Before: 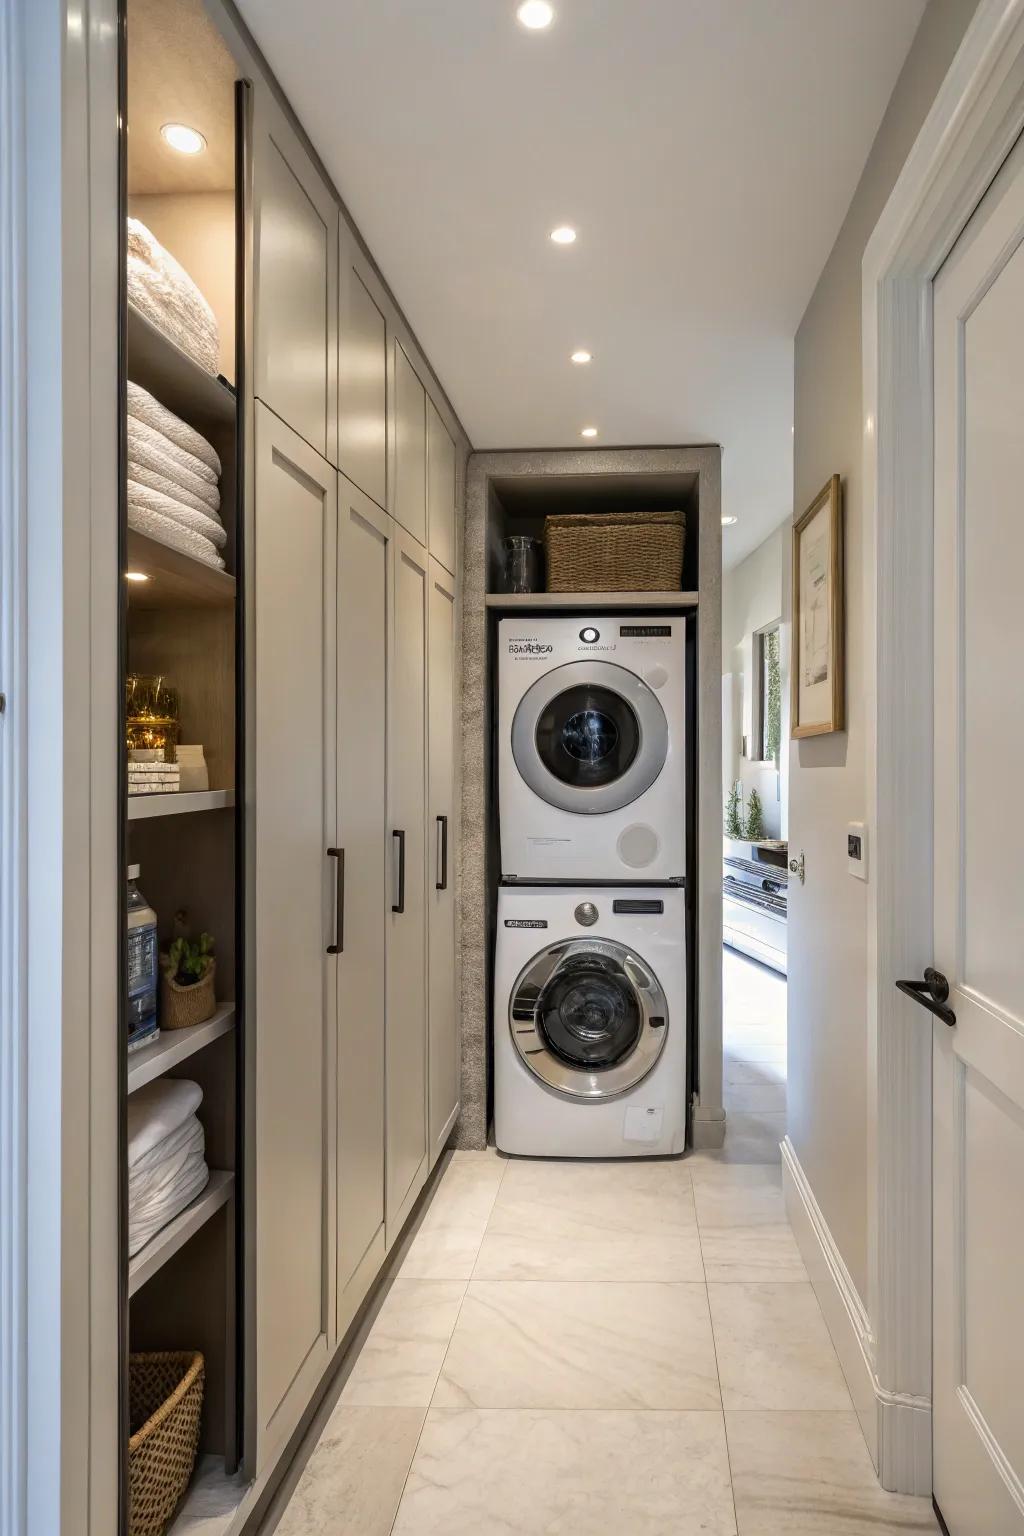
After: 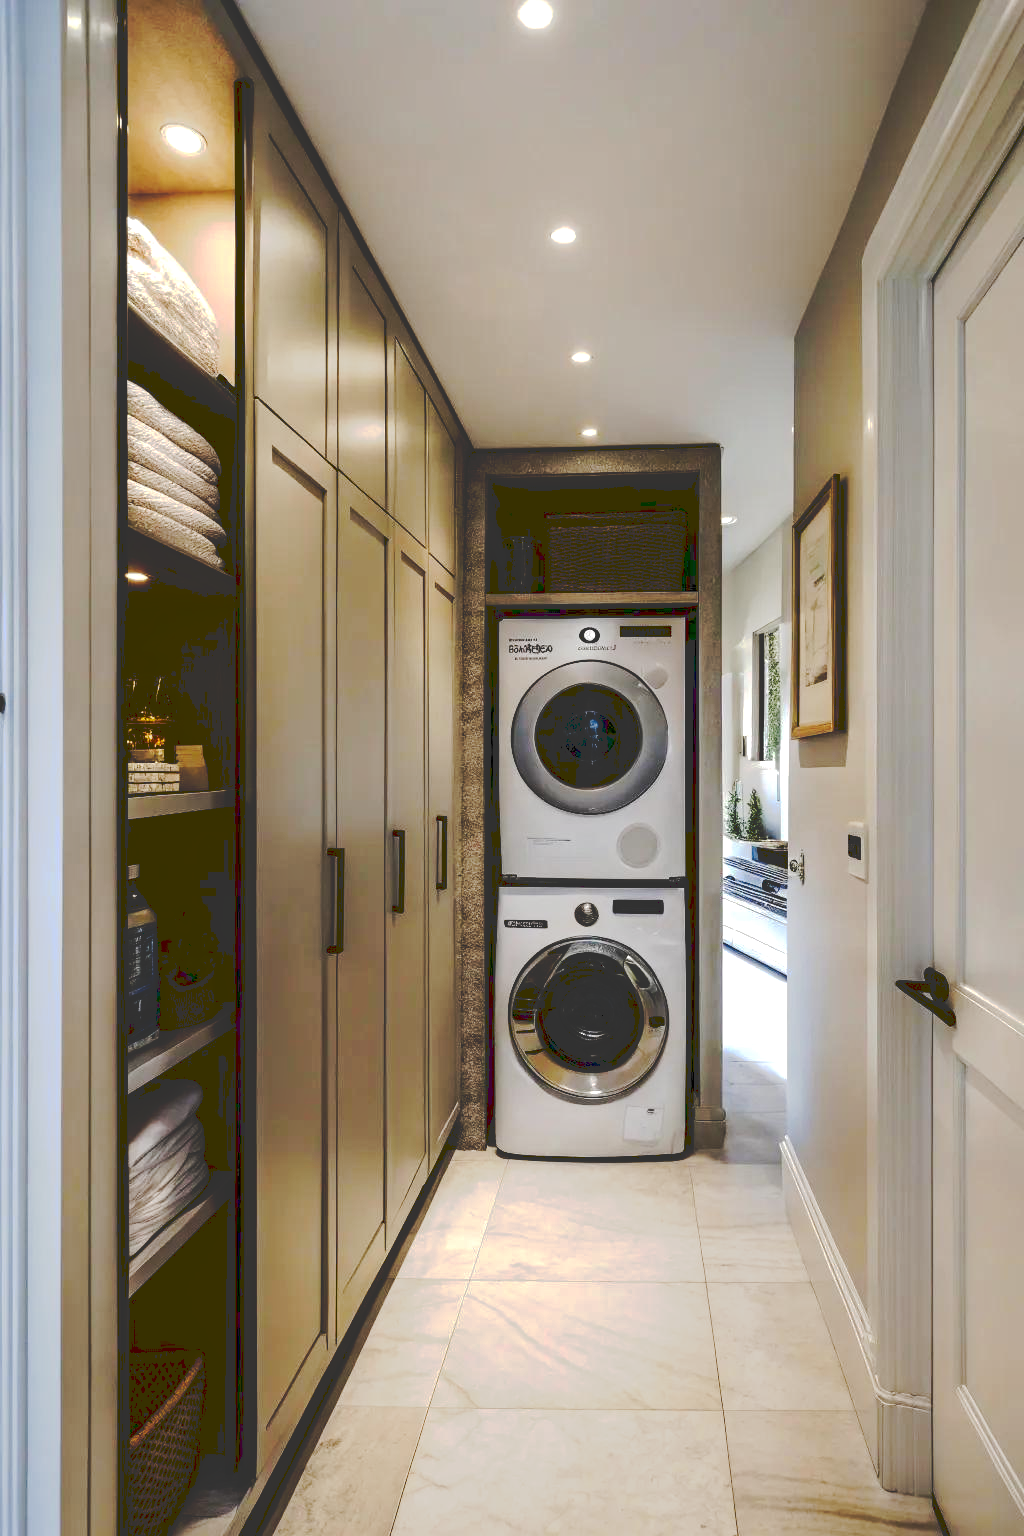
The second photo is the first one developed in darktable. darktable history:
contrast brightness saturation: brightness -0.25, saturation 0.2
tone curve: curves: ch0 [(0, 0) (0.003, 0.198) (0.011, 0.198) (0.025, 0.198) (0.044, 0.198) (0.069, 0.201) (0.1, 0.202) (0.136, 0.207) (0.177, 0.212) (0.224, 0.222) (0.277, 0.27) (0.335, 0.332) (0.399, 0.422) (0.468, 0.542) (0.543, 0.626) (0.623, 0.698) (0.709, 0.764) (0.801, 0.82) (0.898, 0.863) (1, 1)], preserve colors none
tone equalizer: -8 EV -0.001 EV, -7 EV 0.001 EV, -6 EV -0.002 EV, -5 EV -0.003 EV, -4 EV -0.062 EV, -3 EV -0.222 EV, -2 EV -0.267 EV, -1 EV 0.105 EV, +0 EV 0.303 EV
